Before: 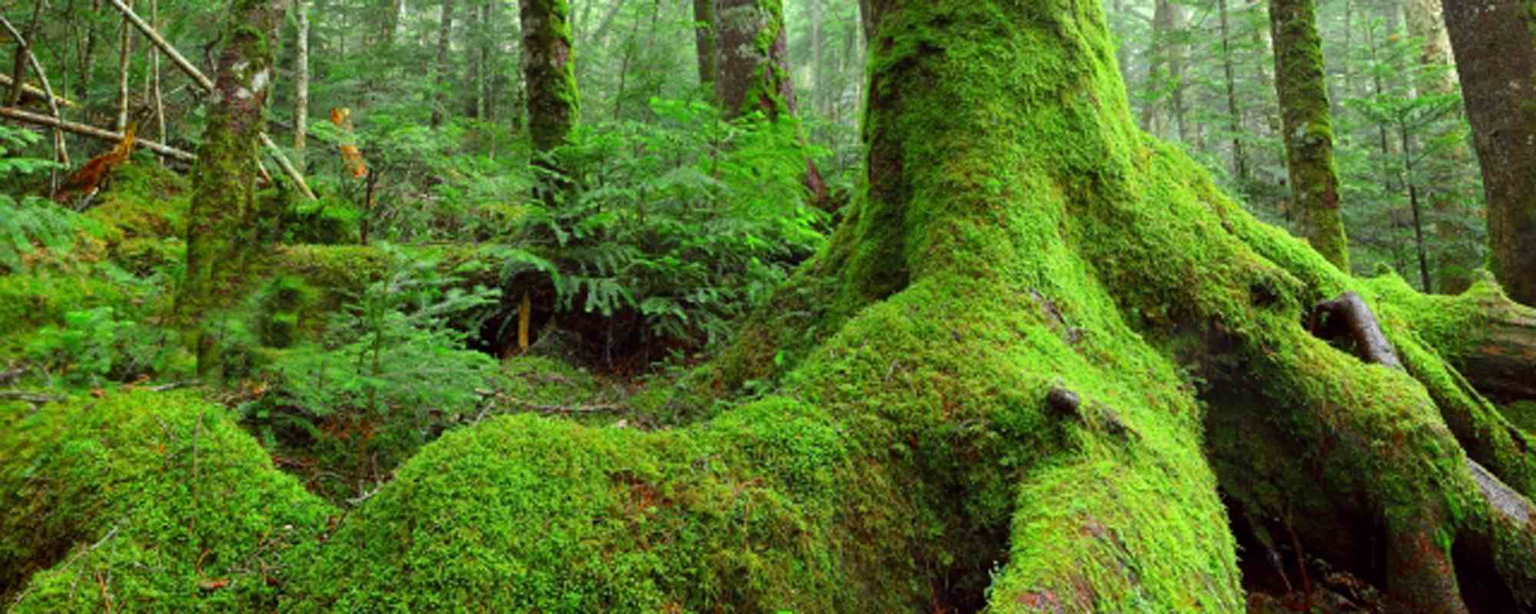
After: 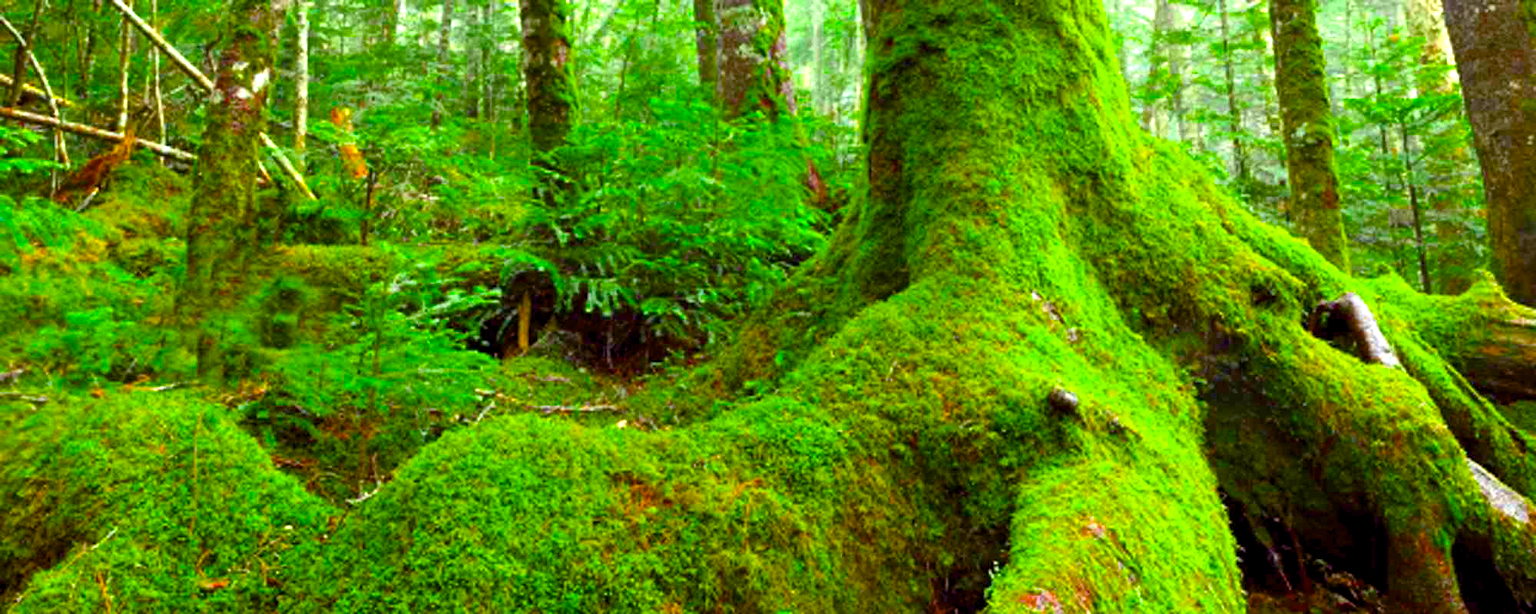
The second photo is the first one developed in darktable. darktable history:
exposure: black level correction 0, exposure 1.199 EV, compensate highlight preservation false
color balance rgb: global offset › luminance -0.494%, perceptual saturation grading › global saturation 37.072%, global vibrance 15.736%, saturation formula JzAzBz (2021)
